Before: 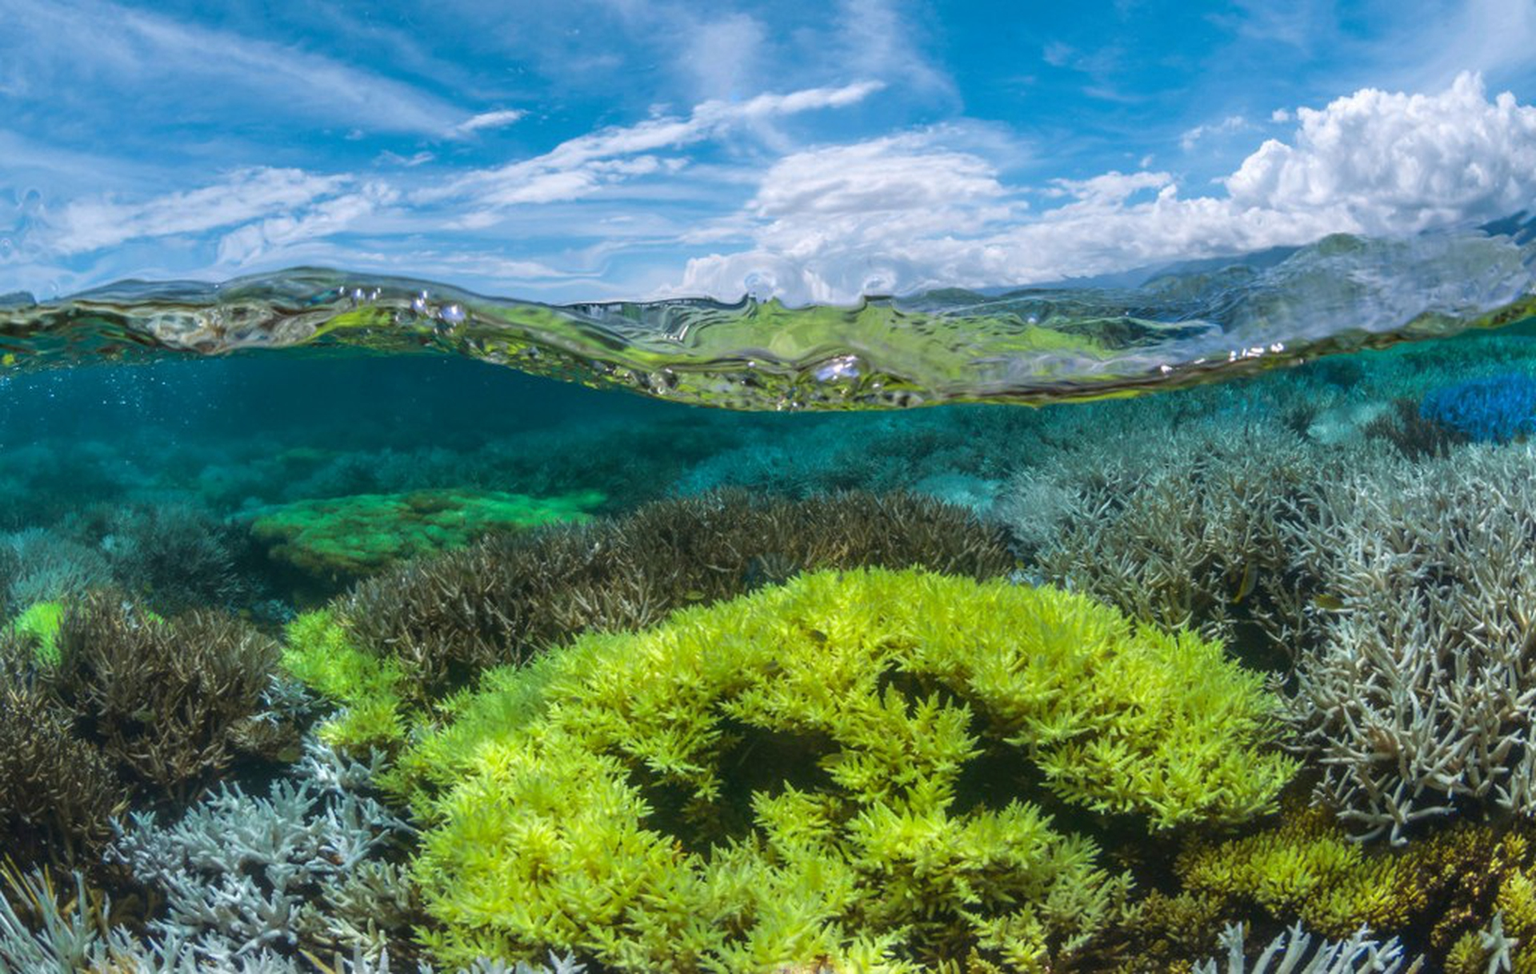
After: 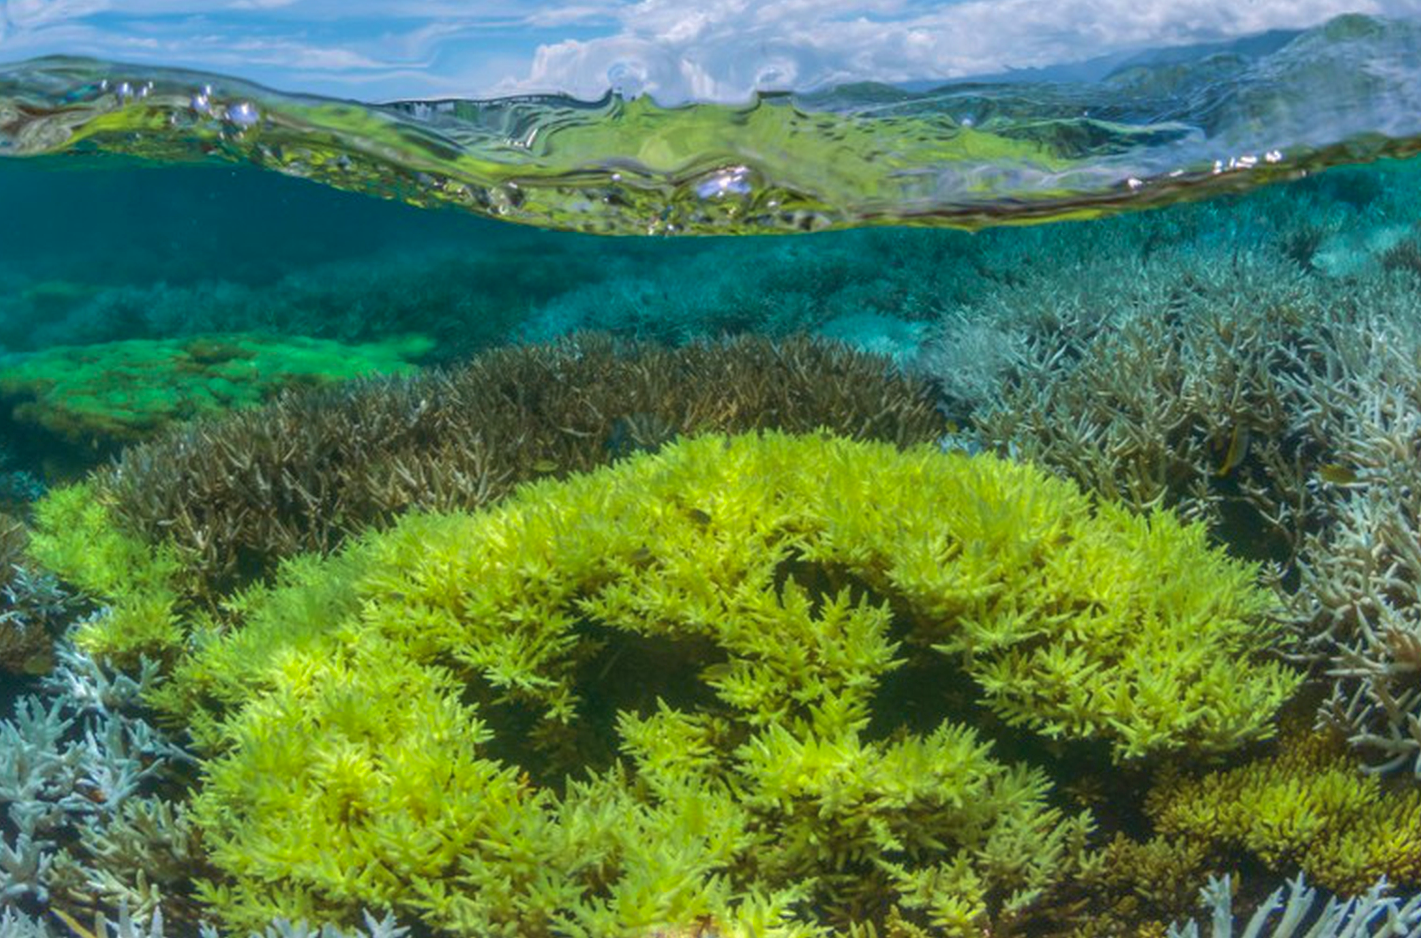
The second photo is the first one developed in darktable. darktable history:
velvia: on, module defaults
crop: left 16.871%, top 22.857%, right 9.116%
shadows and highlights: on, module defaults
